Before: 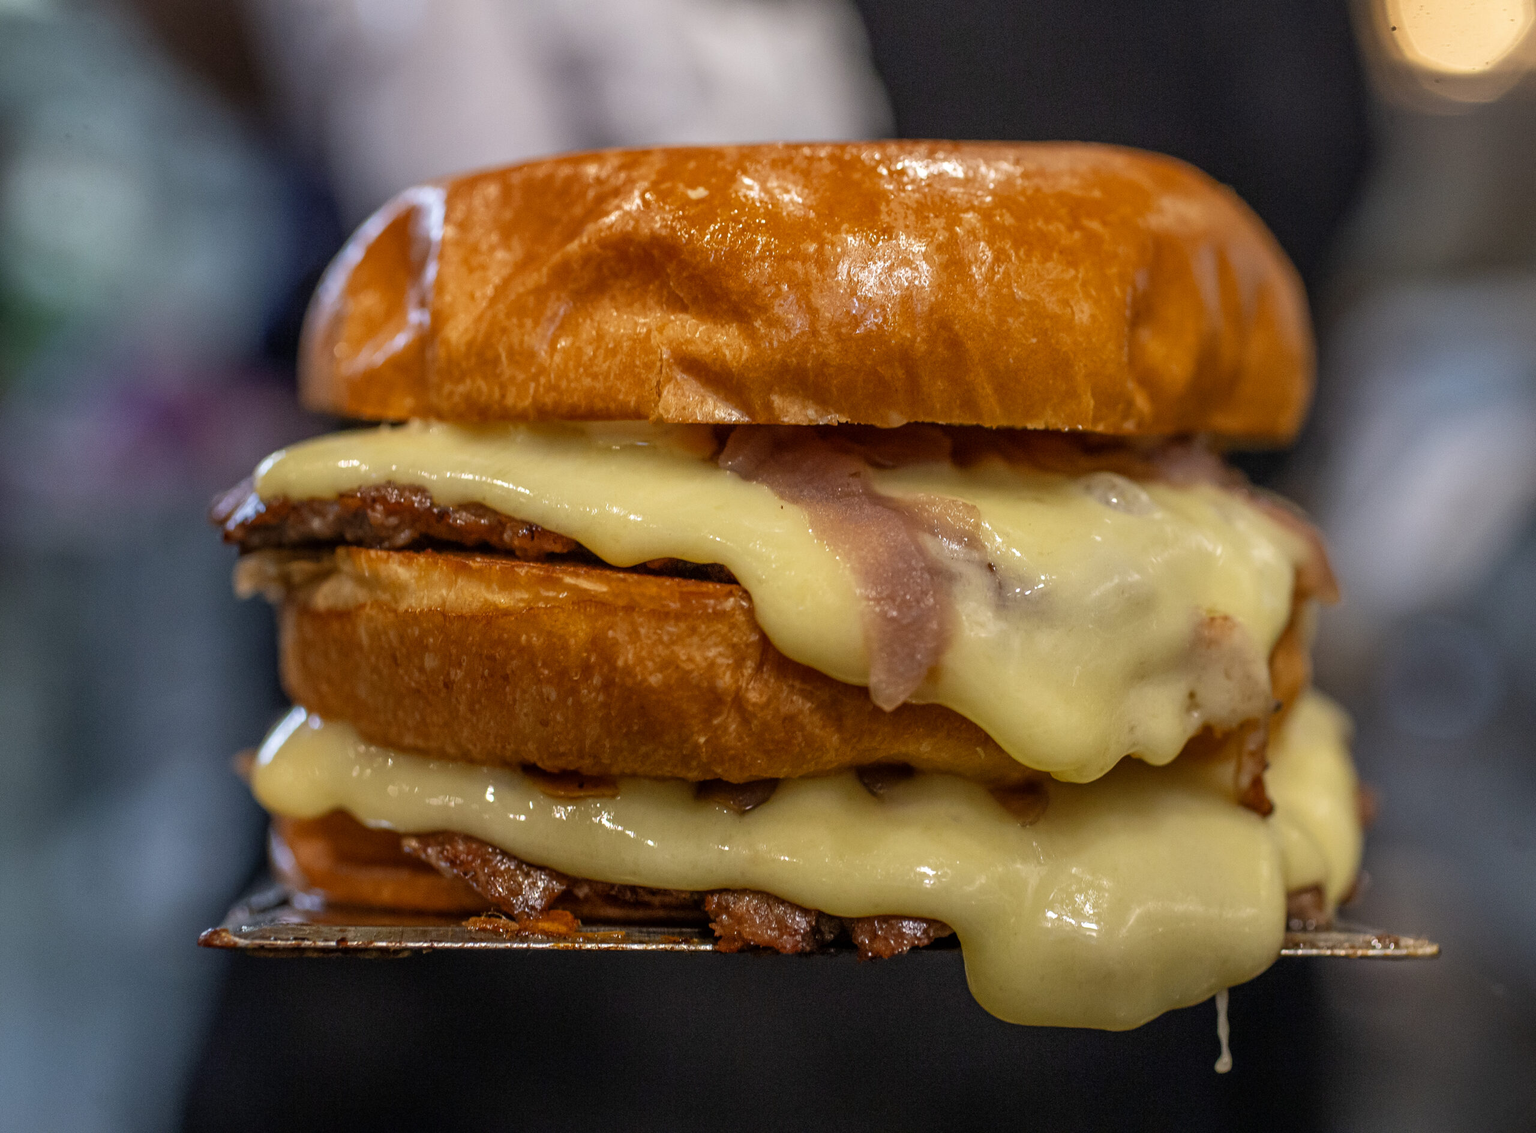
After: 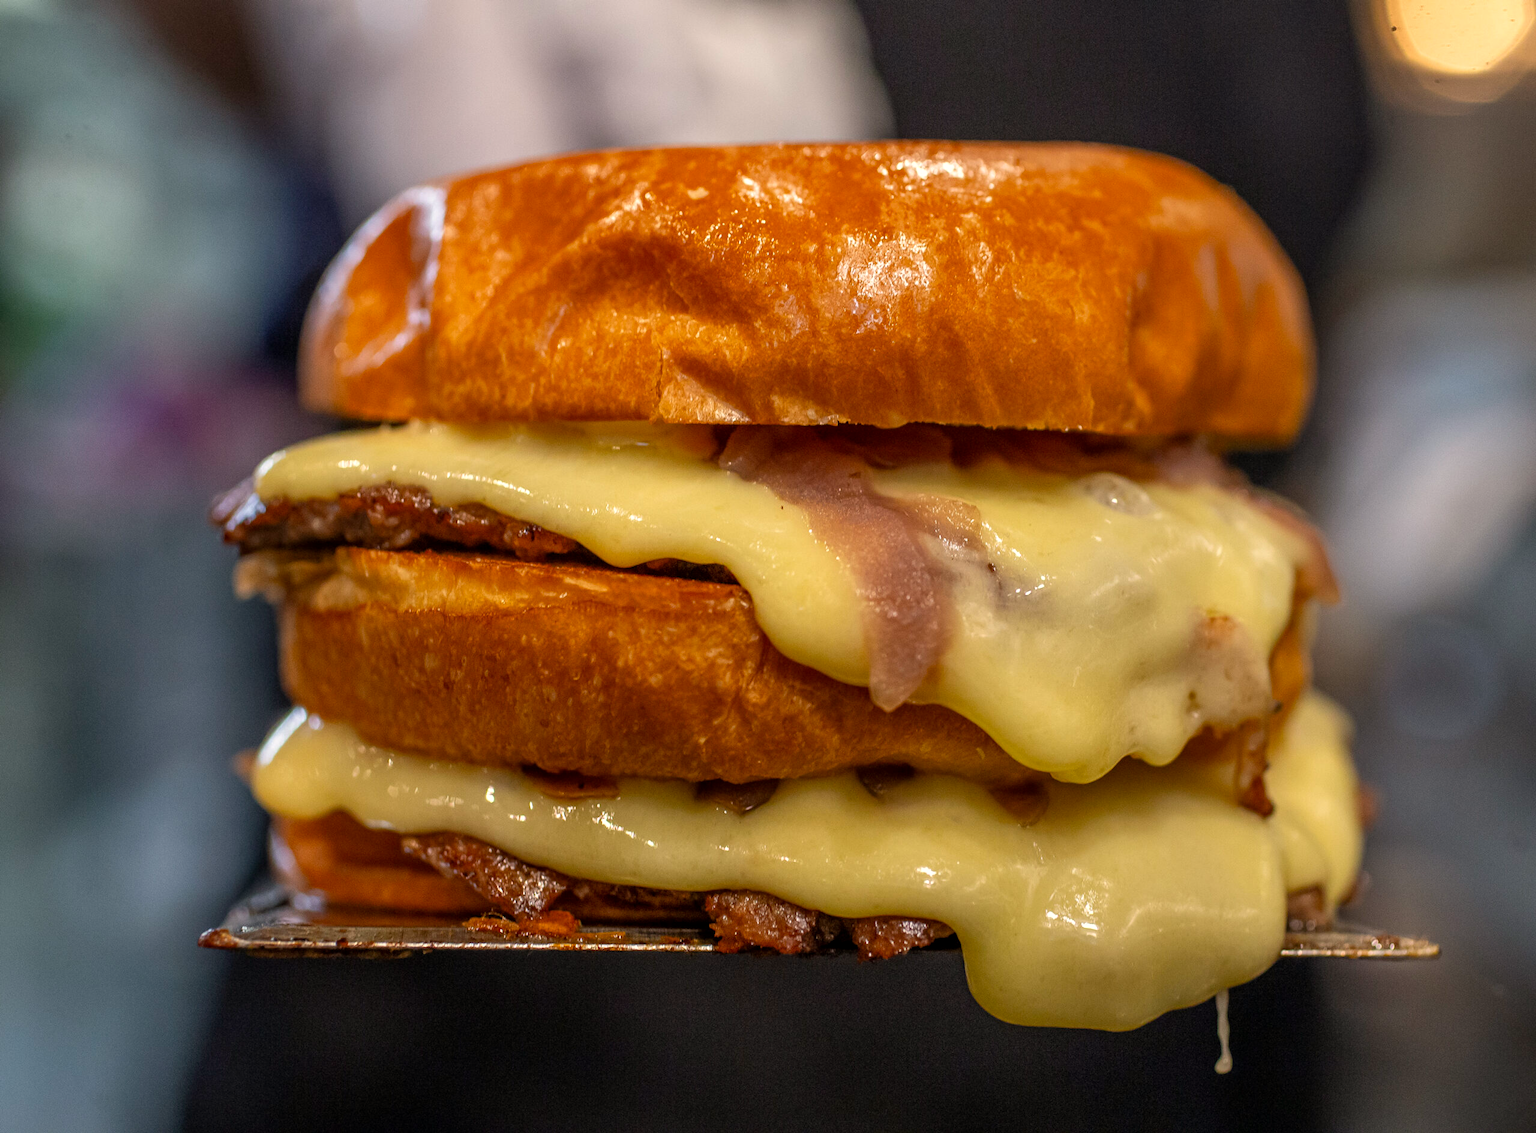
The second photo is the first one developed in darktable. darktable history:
color calibration: x 0.329, y 0.344, temperature 5629.34 K
exposure: black level correction 0.001, exposure 0.143 EV, compensate highlight preservation false
